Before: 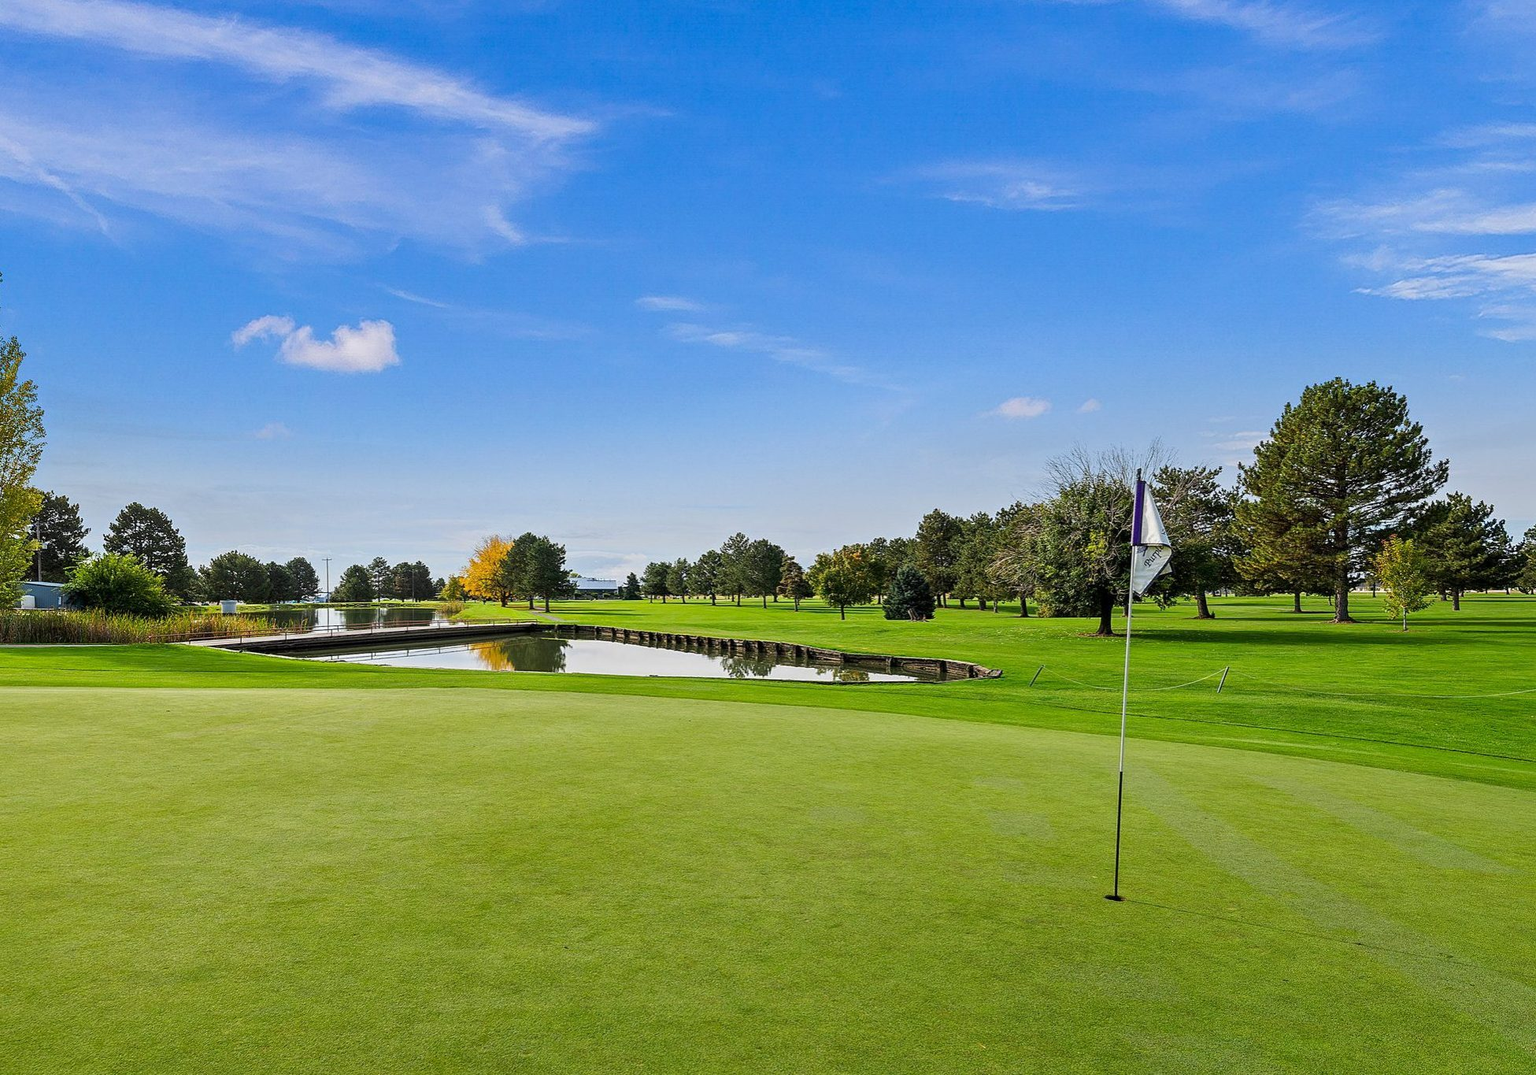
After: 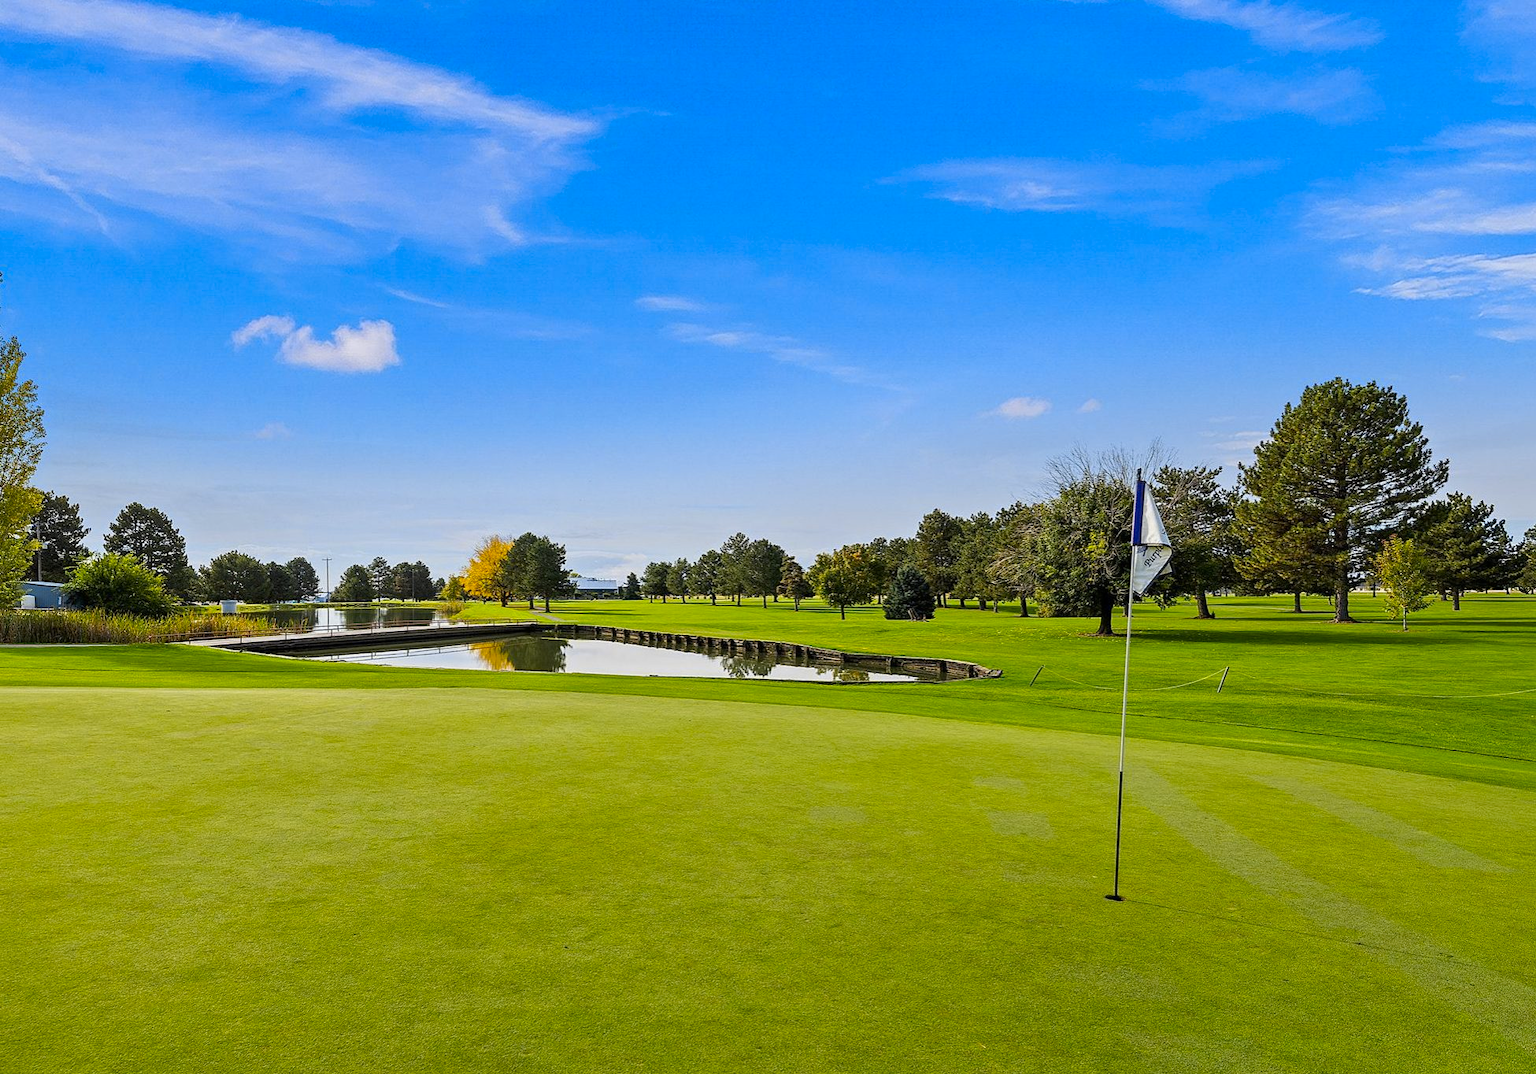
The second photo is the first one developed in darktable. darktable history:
color contrast: green-magenta contrast 0.85, blue-yellow contrast 1.25, unbound 0
